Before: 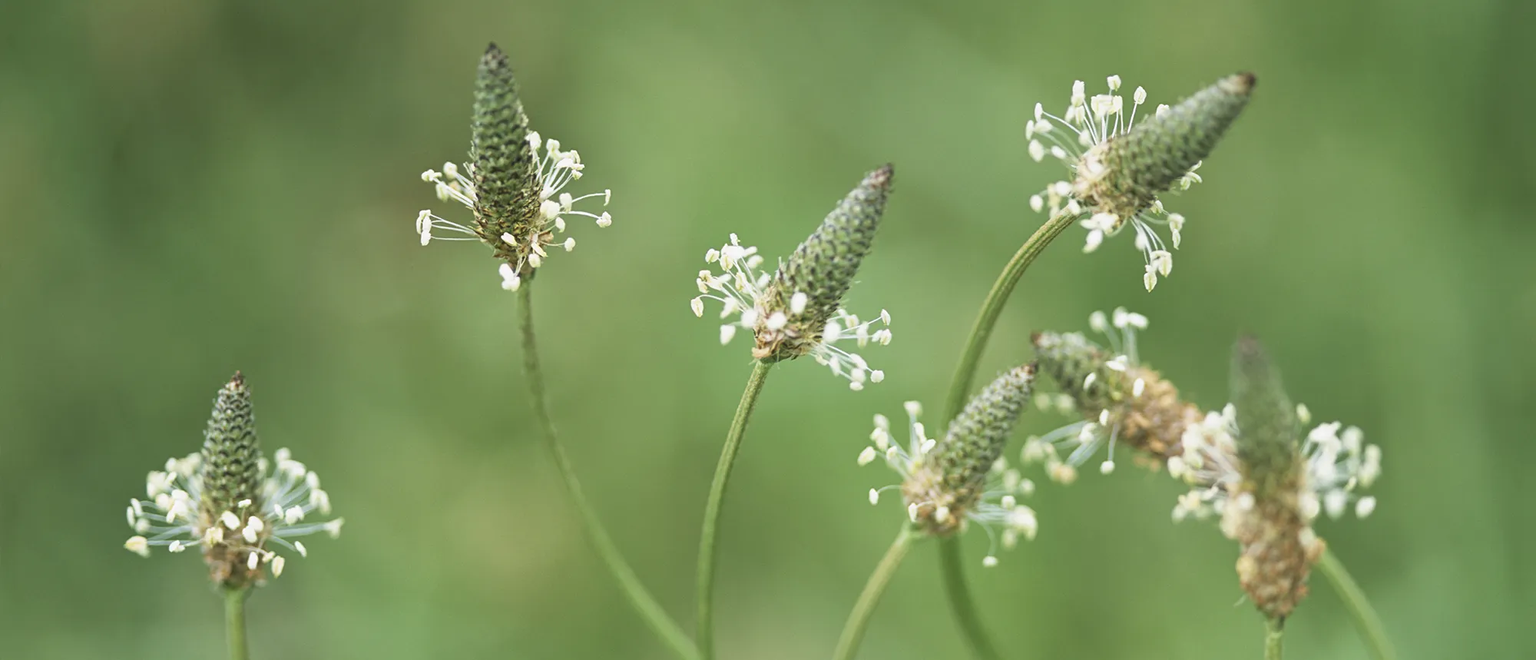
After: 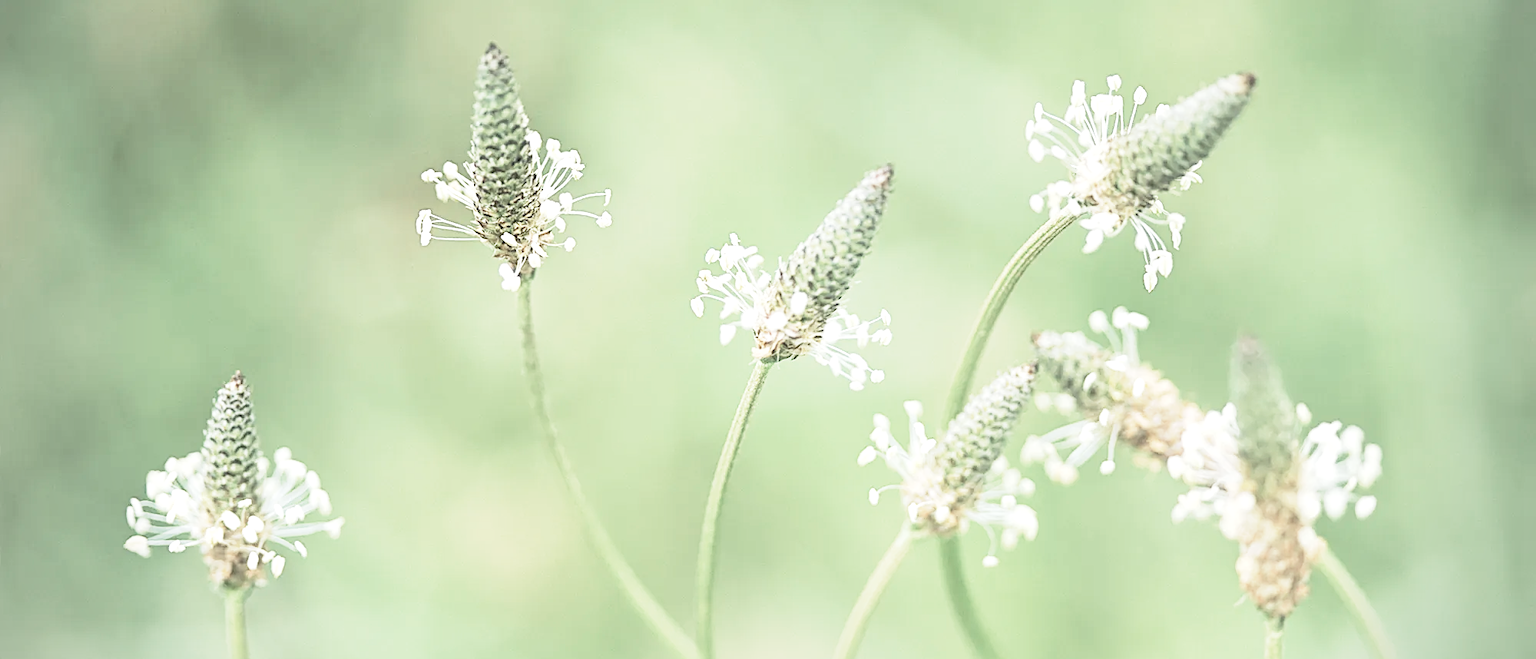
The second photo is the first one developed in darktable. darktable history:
exposure: black level correction 0, exposure 0.7 EV, compensate exposure bias true, compensate highlight preservation false
tone equalizer: -8 EV -0.417 EV, -7 EV -0.389 EV, -6 EV -0.333 EV, -5 EV -0.222 EV, -3 EV 0.222 EV, -2 EV 0.333 EV, -1 EV 0.389 EV, +0 EV 0.417 EV, edges refinement/feathering 500, mask exposure compensation -1.57 EV, preserve details no
contrast brightness saturation: brightness 0.18, saturation -0.5
sharpen: on, module defaults
base curve: curves: ch0 [(0, 0) (0.088, 0.125) (0.176, 0.251) (0.354, 0.501) (0.613, 0.749) (1, 0.877)], preserve colors none
vignetting: fall-off radius 60.92%
